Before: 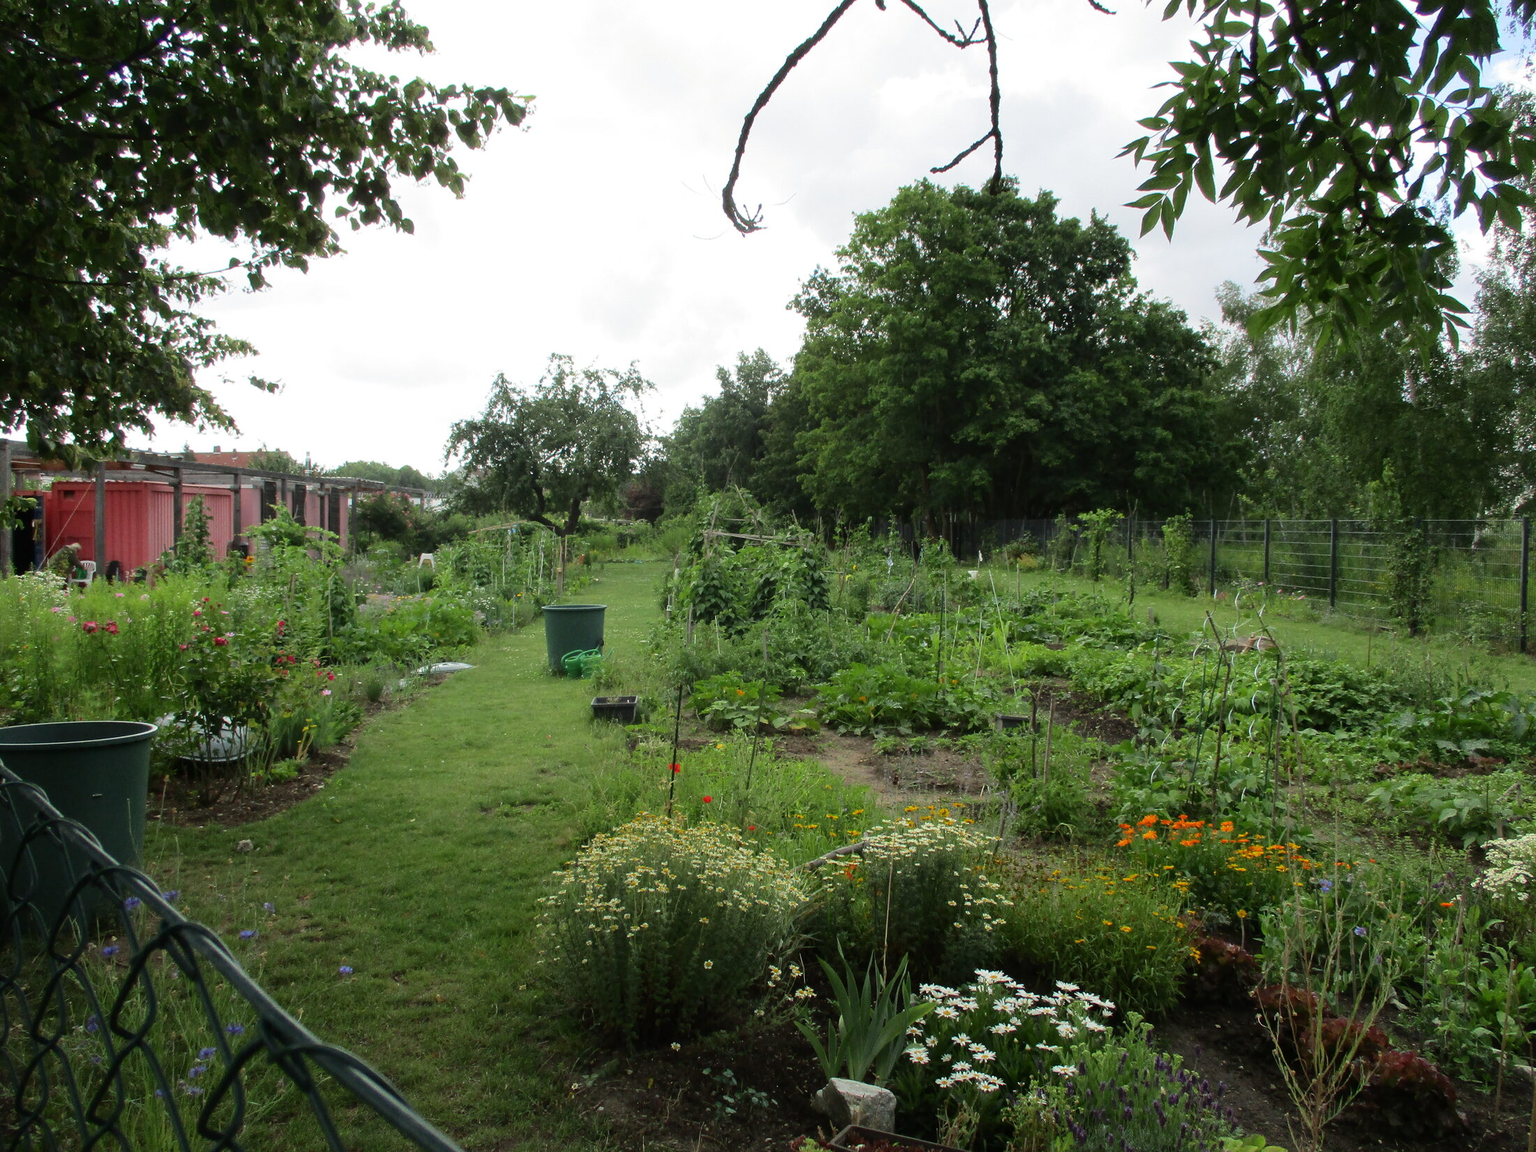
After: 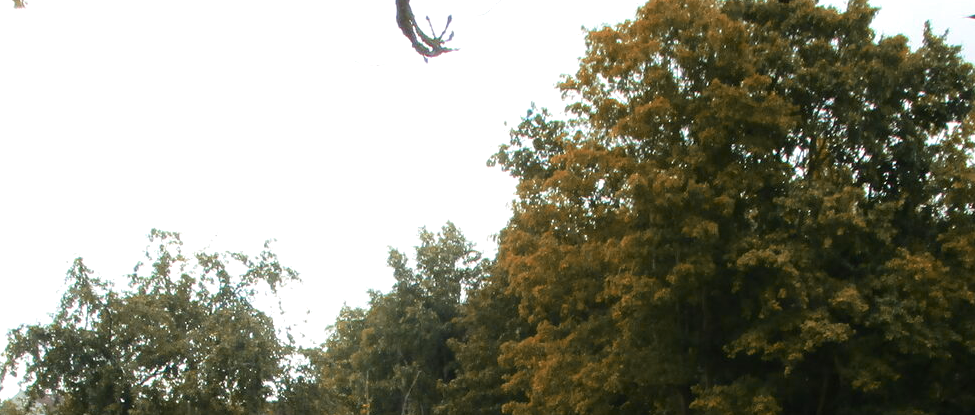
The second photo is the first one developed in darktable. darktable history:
crop: left 29.069%, top 16.792%, right 26.606%, bottom 57.997%
exposure: exposure 0.296 EV, compensate highlight preservation false
color zones: curves: ch0 [(0.006, 0.385) (0.143, 0.563) (0.243, 0.321) (0.352, 0.464) (0.516, 0.456) (0.625, 0.5) (0.75, 0.5) (0.875, 0.5)]; ch1 [(0, 0.5) (0.134, 0.504) (0.246, 0.463) (0.421, 0.515) (0.5, 0.56) (0.625, 0.5) (0.75, 0.5) (0.875, 0.5)]; ch2 [(0, 0.5) (0.131, 0.426) (0.307, 0.289) (0.38, 0.188) (0.513, 0.216) (0.625, 0.548) (0.75, 0.468) (0.838, 0.396) (0.971, 0.311)]
velvia: strength 10.04%
